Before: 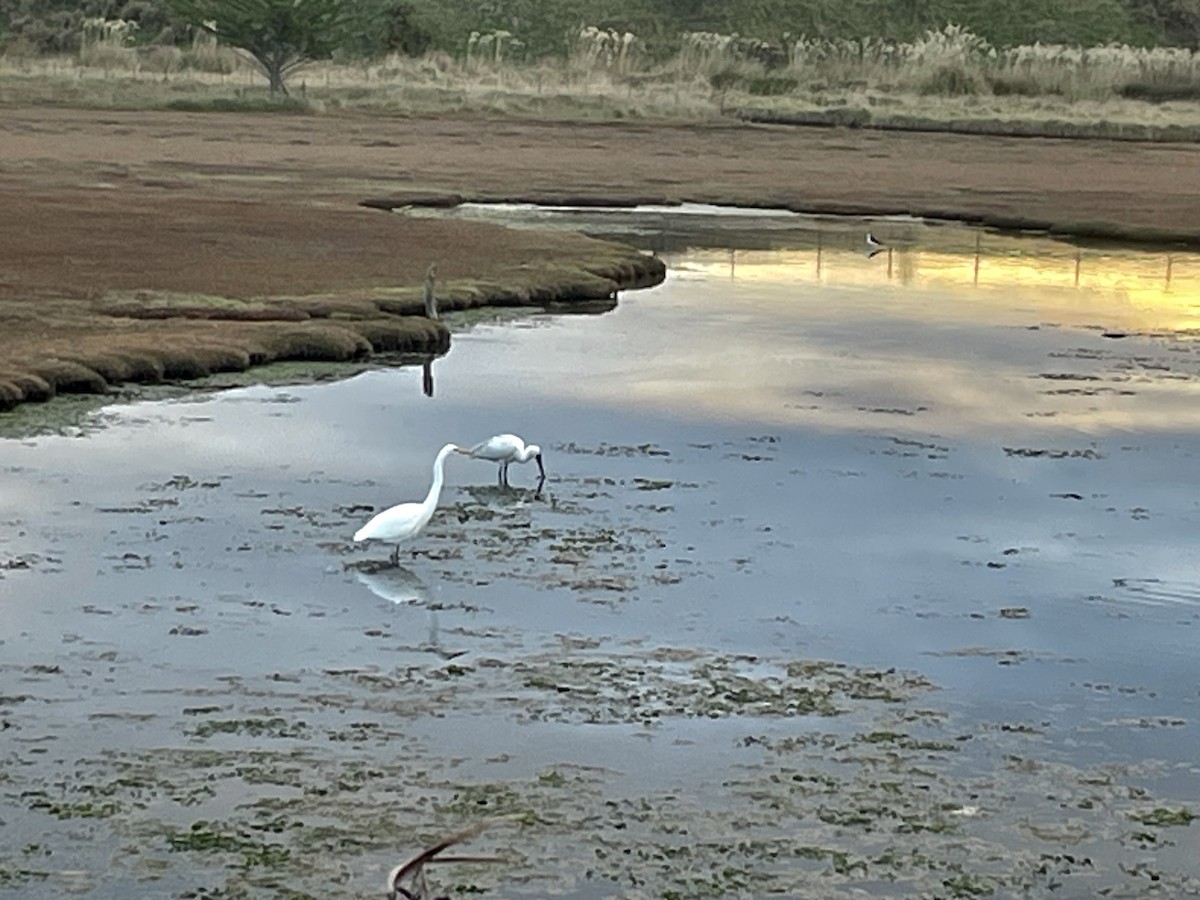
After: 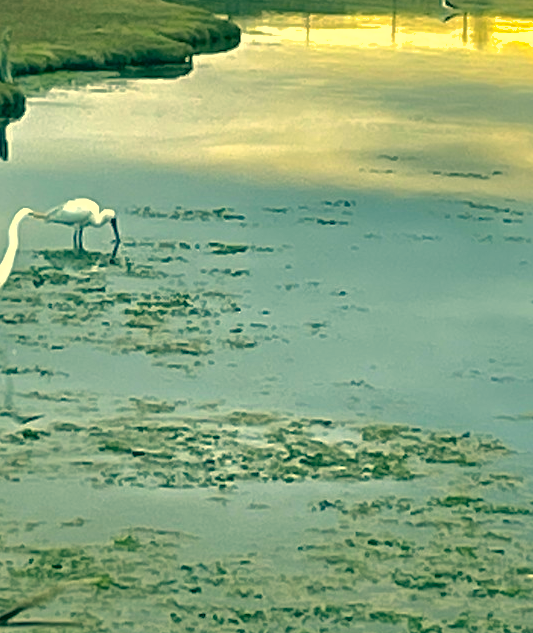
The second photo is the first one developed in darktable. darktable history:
contrast brightness saturation: saturation -0.05
color correction: highlights a* 1.83, highlights b* 34.02, shadows a* -36.68, shadows b* -5.48
exposure: exposure 0.493 EV, compensate highlight preservation false
shadows and highlights: on, module defaults
crop: left 35.432%, top 26.233%, right 20.145%, bottom 3.432%
